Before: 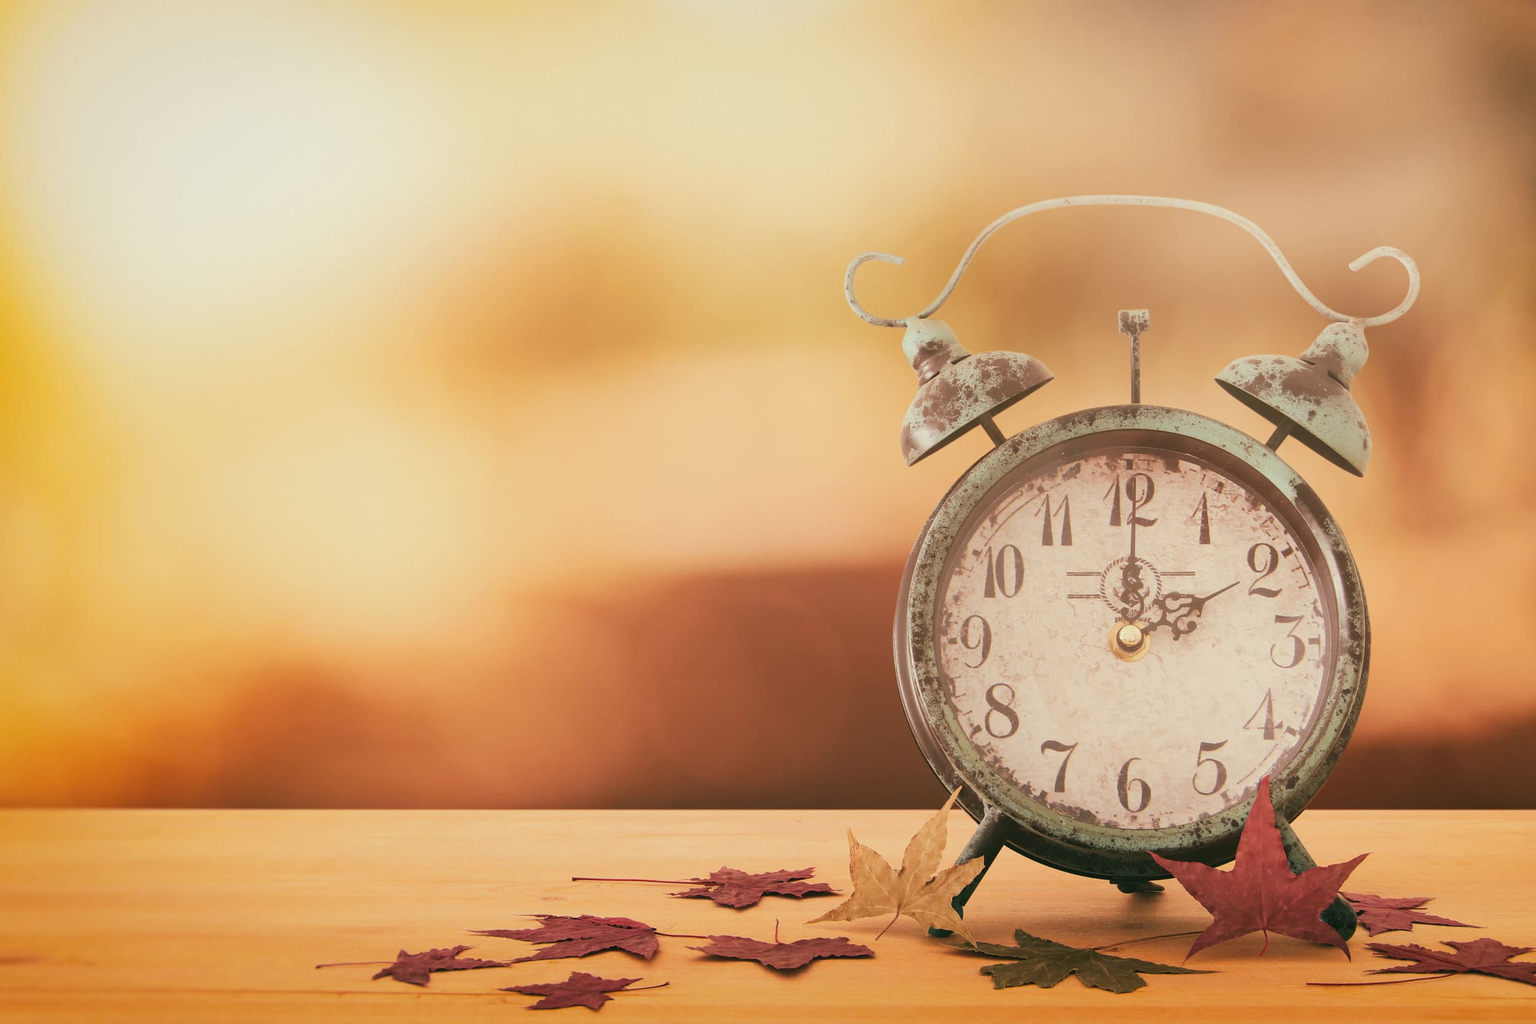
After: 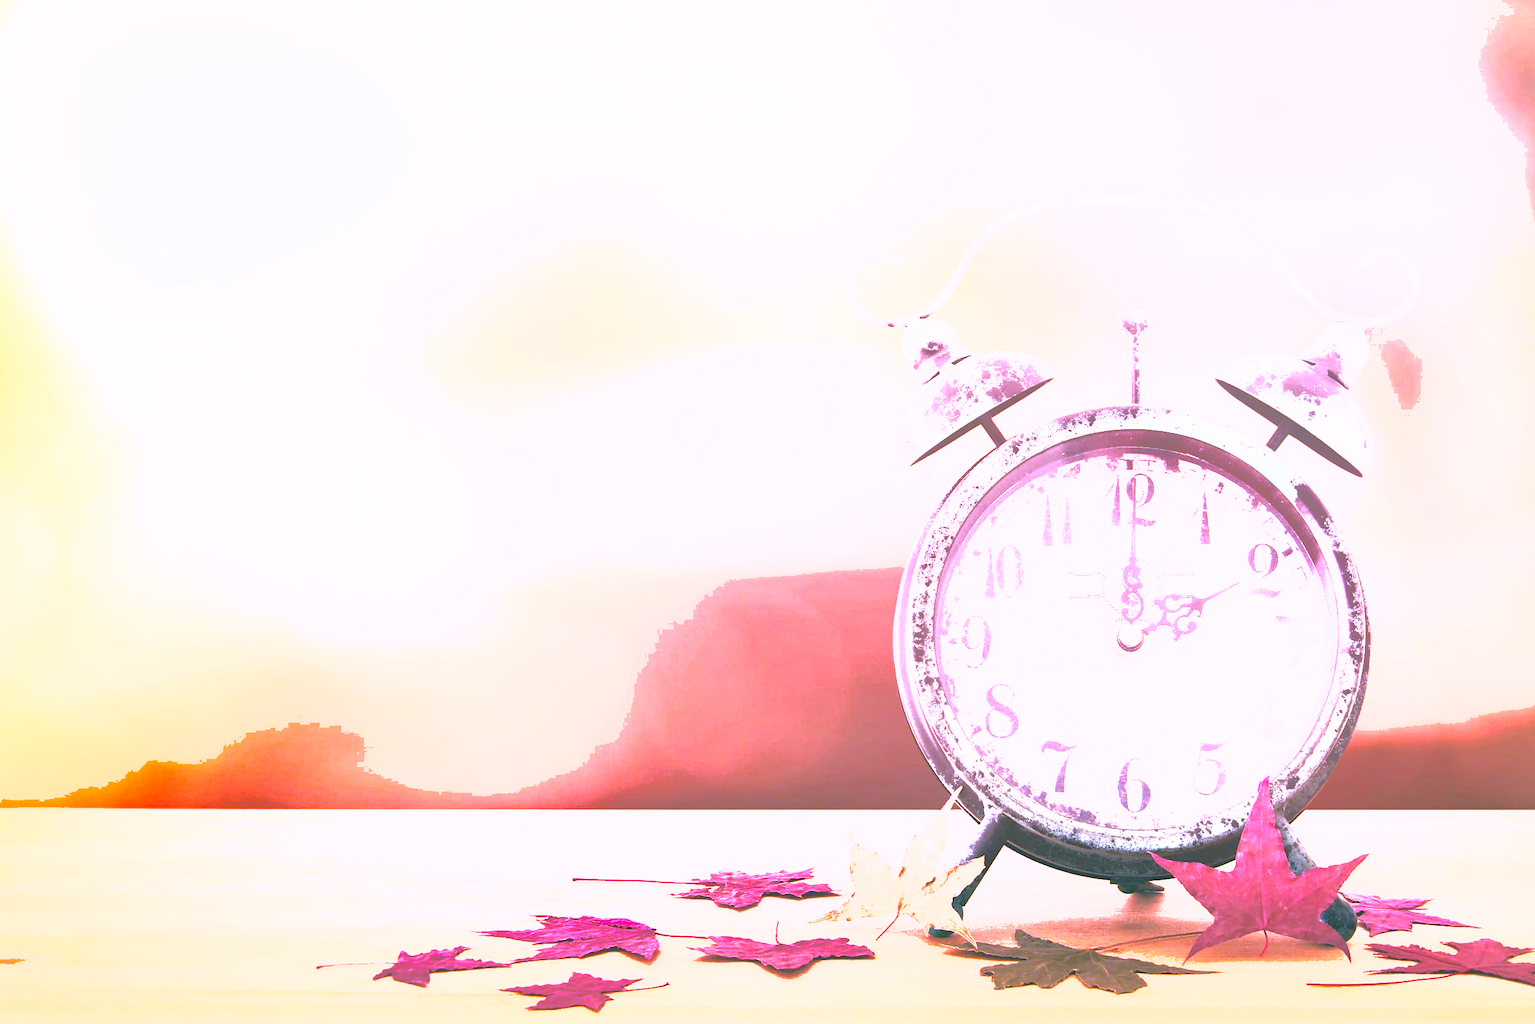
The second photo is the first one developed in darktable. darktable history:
white balance: red 0.98, blue 1.61
exposure: exposure 2.25 EV, compensate highlight preservation false
shadows and highlights: on, module defaults
